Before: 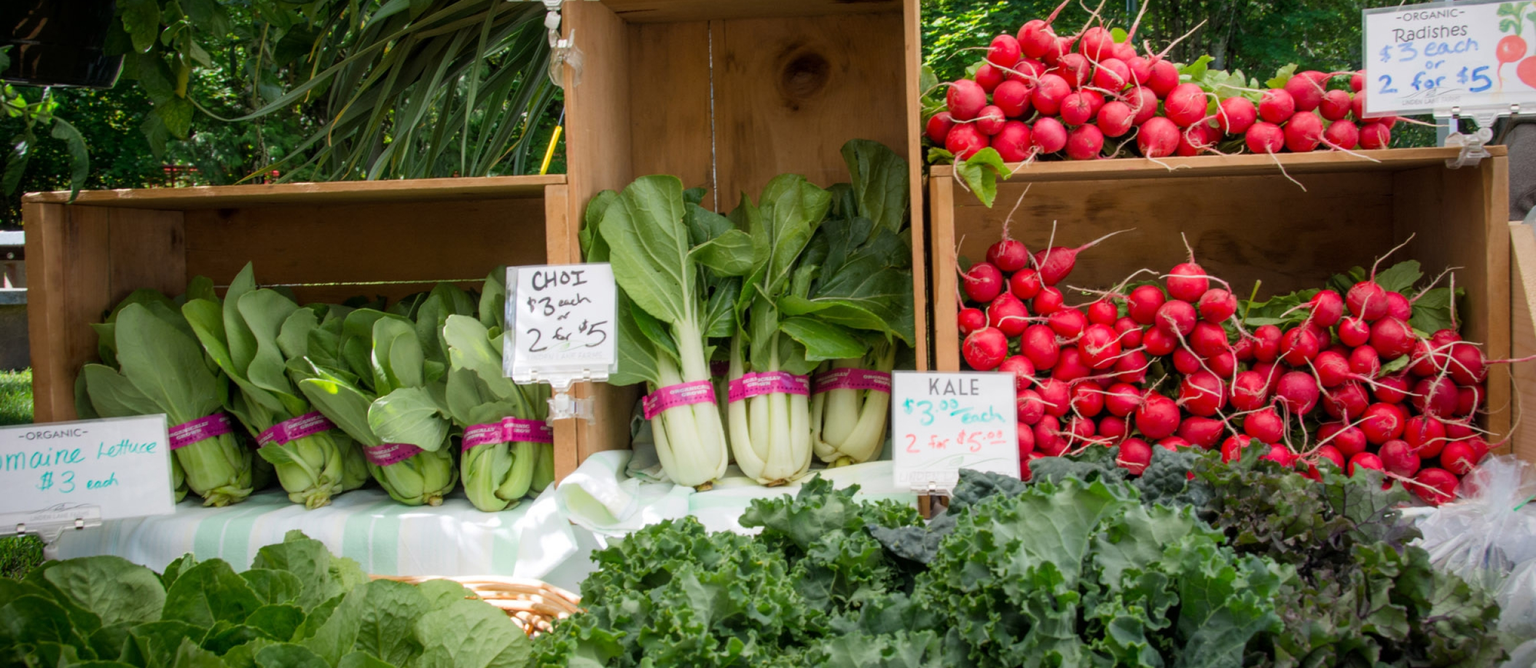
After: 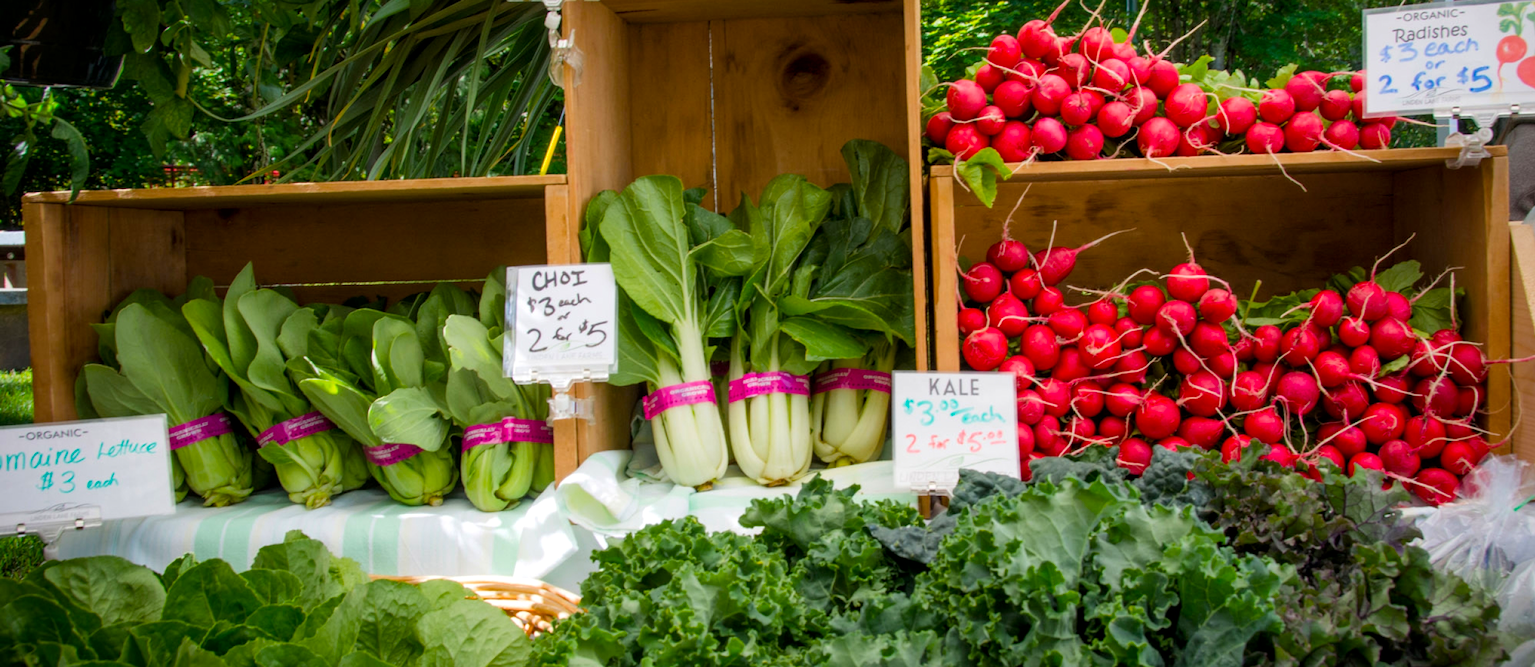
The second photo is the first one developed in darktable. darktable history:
color balance rgb: perceptual saturation grading › global saturation 30%, global vibrance 10%
local contrast: mode bilateral grid, contrast 20, coarseness 50, detail 120%, midtone range 0.2
